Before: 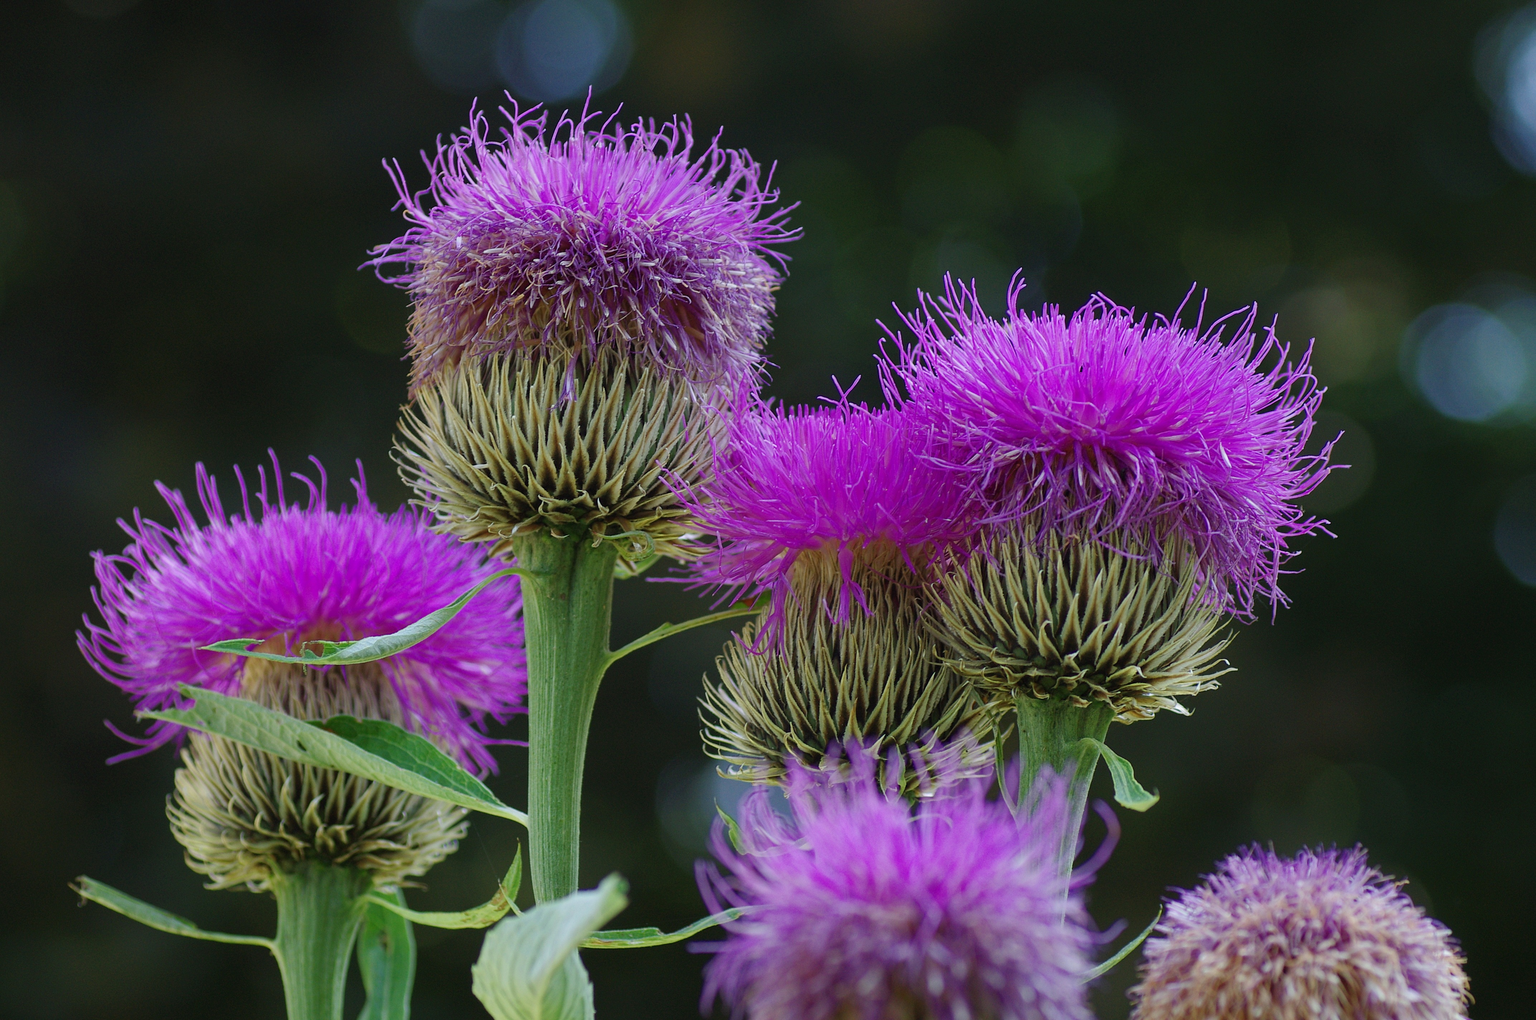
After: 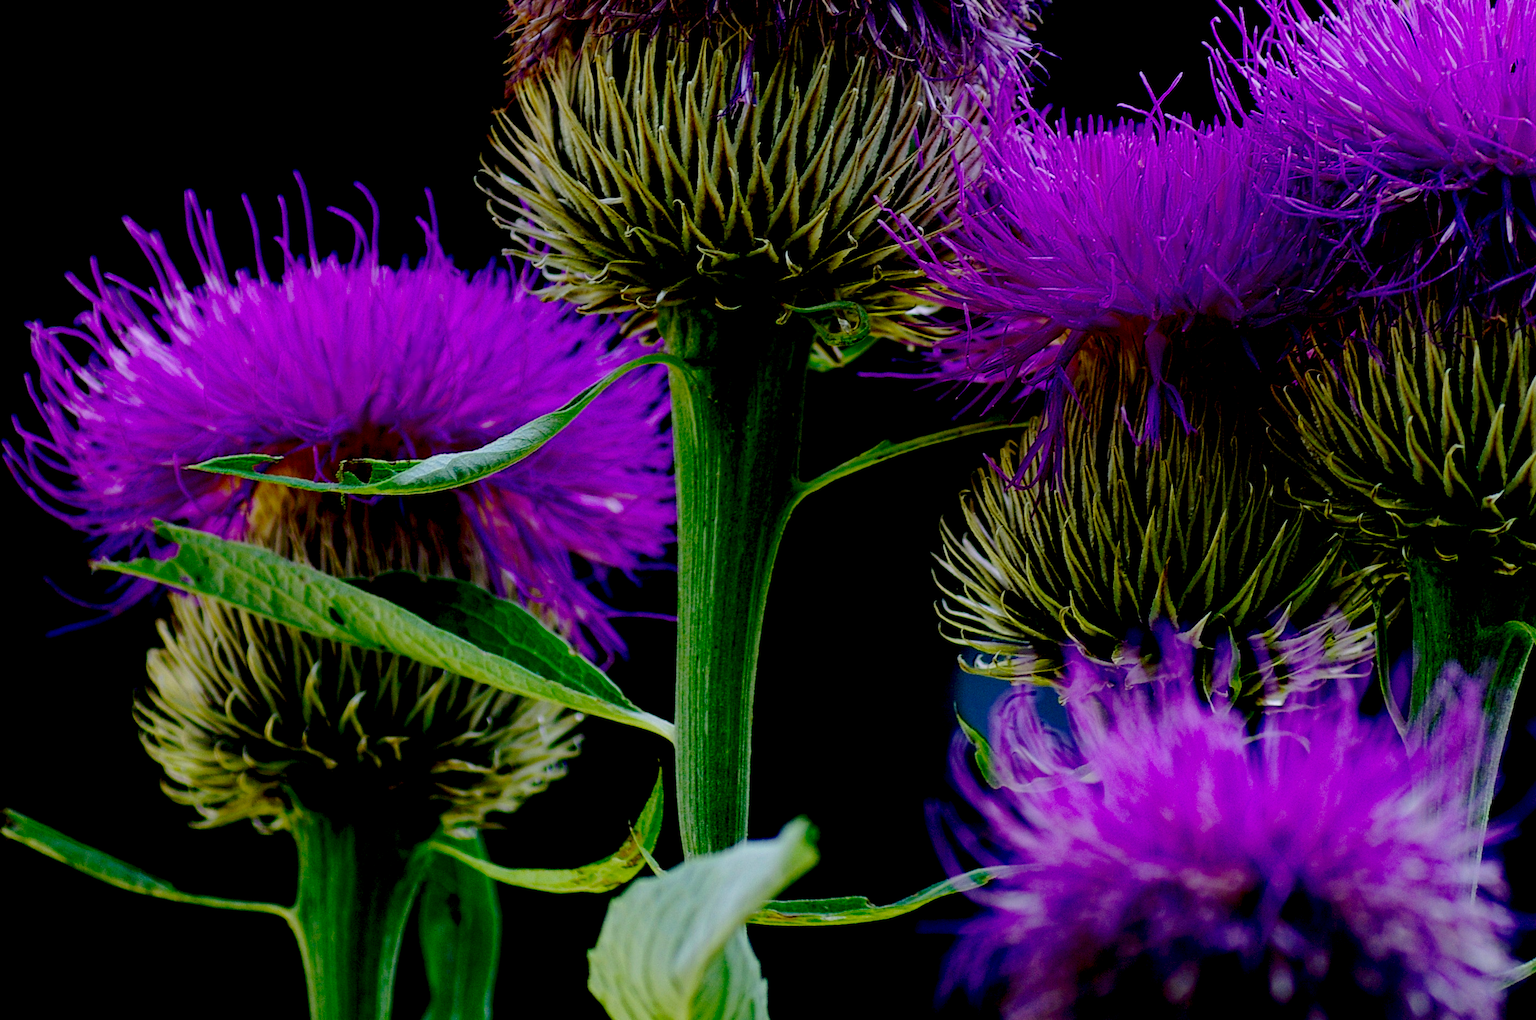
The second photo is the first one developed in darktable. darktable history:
base curve: curves: ch0 [(0, 0) (0.073, 0.04) (0.157, 0.139) (0.492, 0.492) (0.758, 0.758) (1, 1)], preserve colors none
crop and rotate: angle -0.82°, left 3.85%, top 31.828%, right 27.992%
exposure: black level correction 0.1, exposure -0.092 EV, compensate highlight preservation false
